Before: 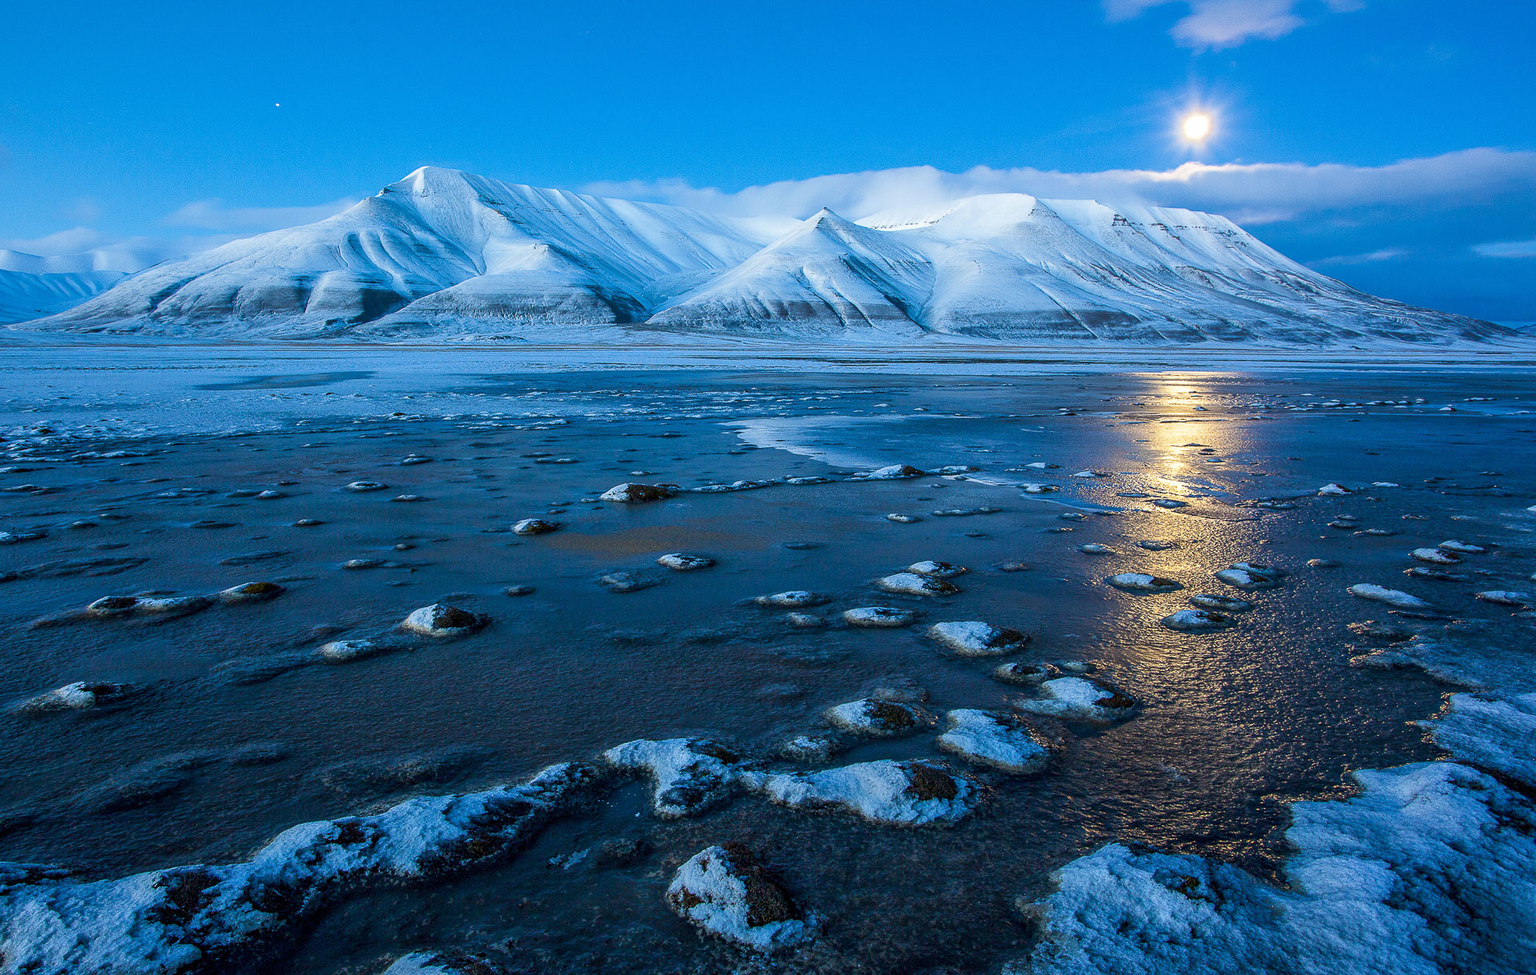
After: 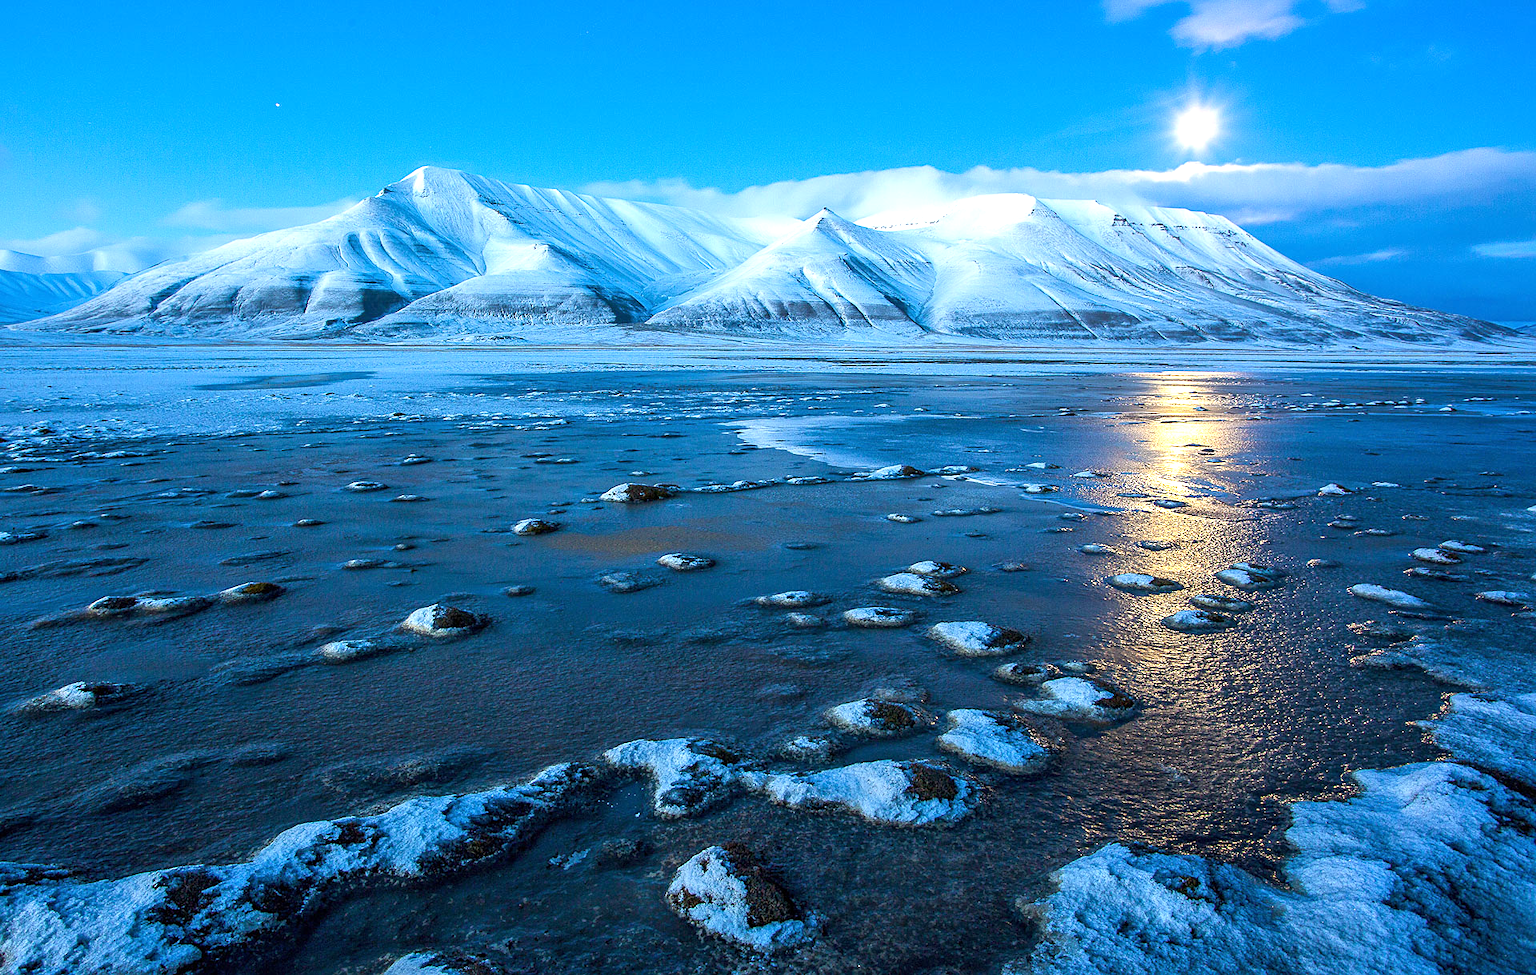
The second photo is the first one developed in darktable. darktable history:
sharpen: amount 0.2
exposure: exposure 0.636 EV, compensate highlight preservation false
